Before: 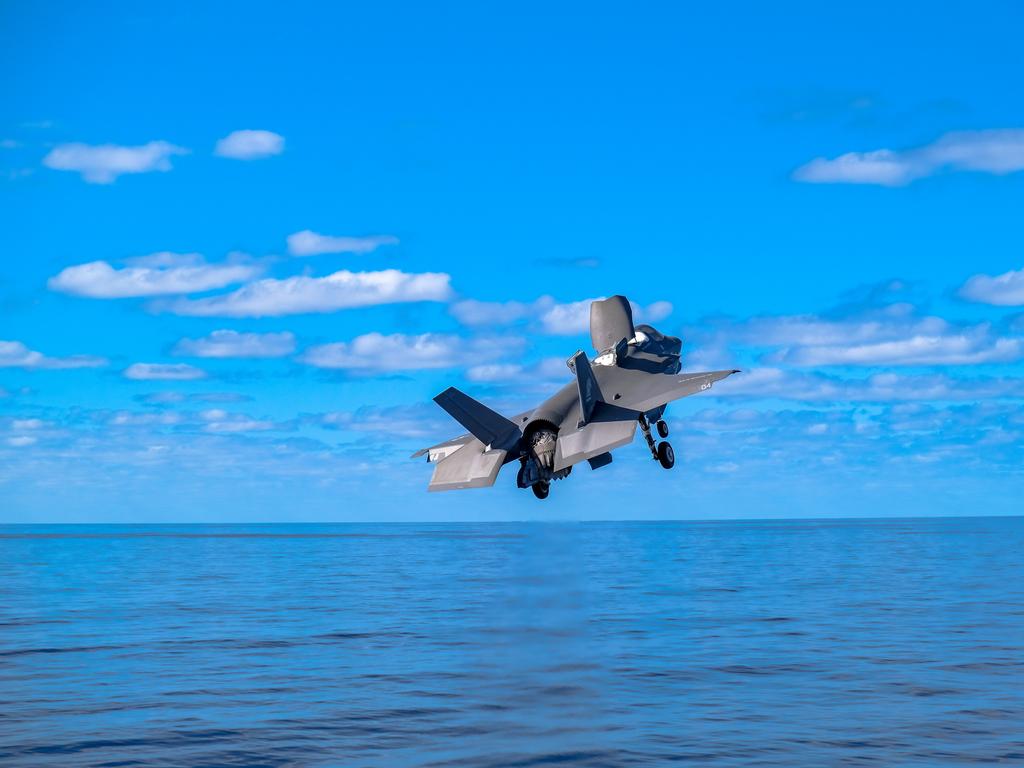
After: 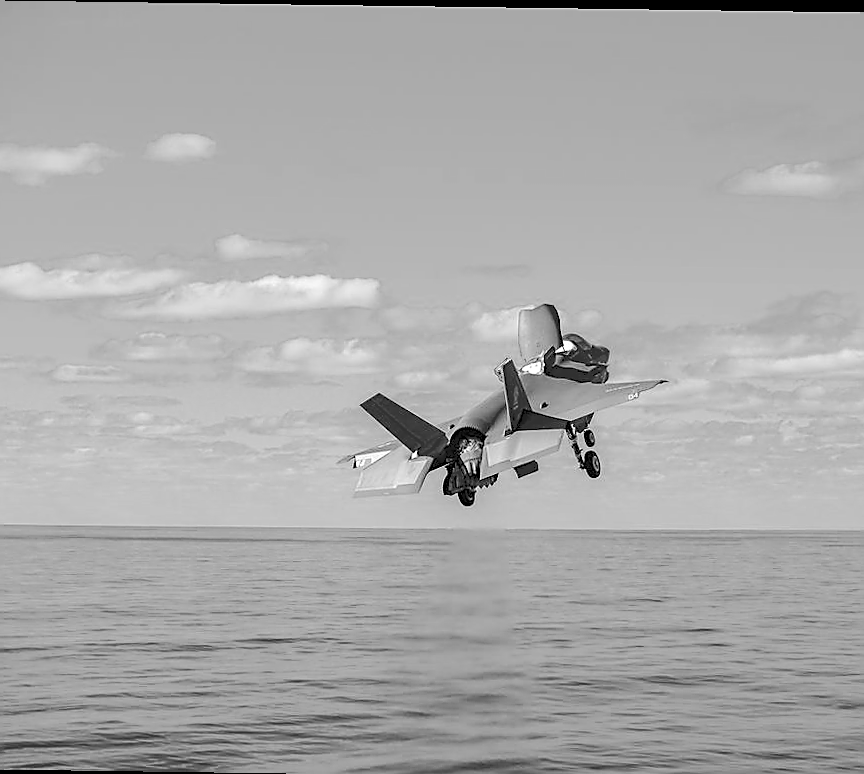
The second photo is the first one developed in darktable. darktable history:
monochrome: on, module defaults
crop: left 7.598%, right 7.873%
sharpen: radius 1.4, amount 1.25, threshold 0.7
white balance: red 1.127, blue 0.943
tone curve: curves: ch0 [(0, 0) (0.003, 0.055) (0.011, 0.111) (0.025, 0.126) (0.044, 0.169) (0.069, 0.215) (0.1, 0.199) (0.136, 0.207) (0.177, 0.259) (0.224, 0.327) (0.277, 0.361) (0.335, 0.431) (0.399, 0.501) (0.468, 0.589) (0.543, 0.683) (0.623, 0.73) (0.709, 0.796) (0.801, 0.863) (0.898, 0.921) (1, 1)], preserve colors none
rotate and perspective: rotation 0.8°, automatic cropping off
